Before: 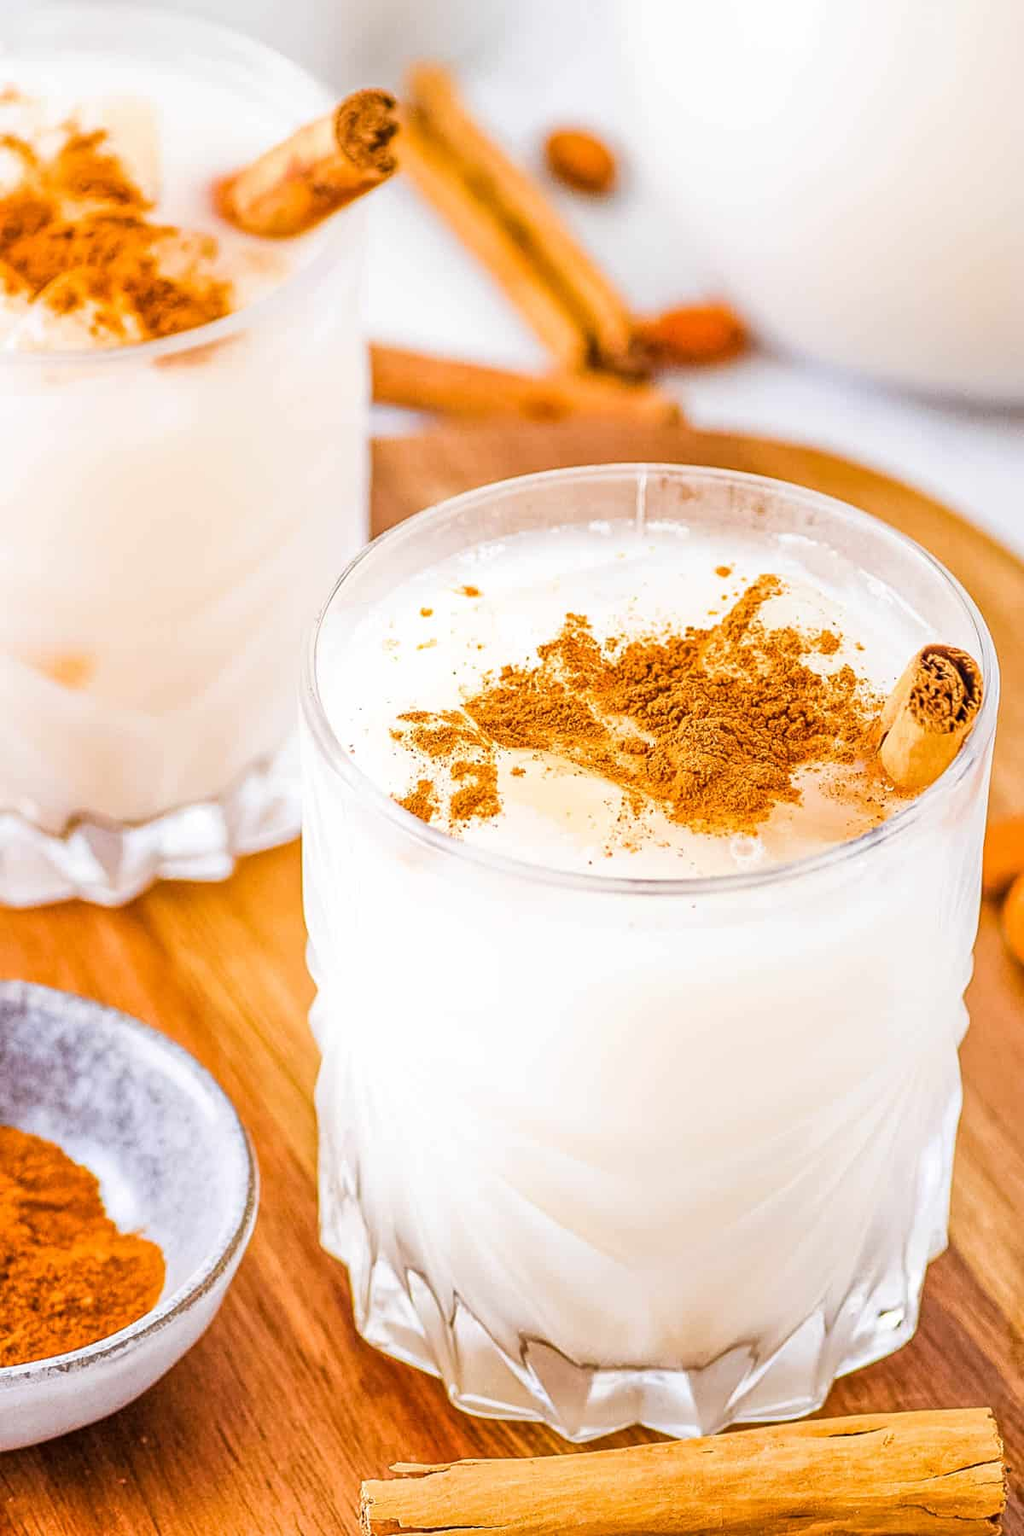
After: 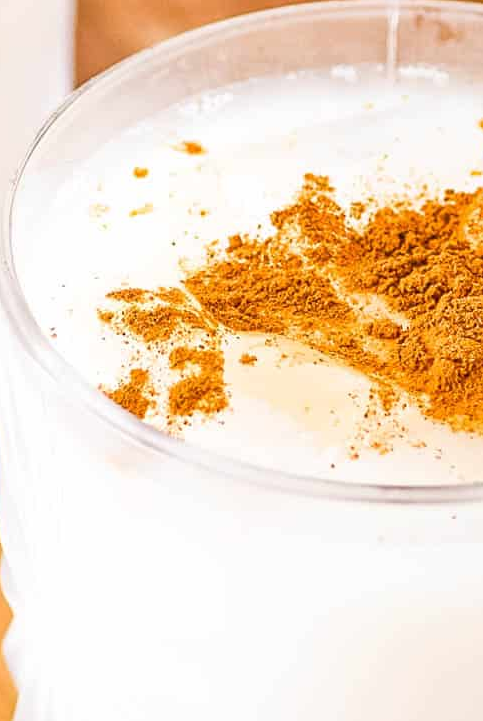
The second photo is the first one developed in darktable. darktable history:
crop: left 29.999%, top 30.291%, right 29.724%, bottom 29.62%
